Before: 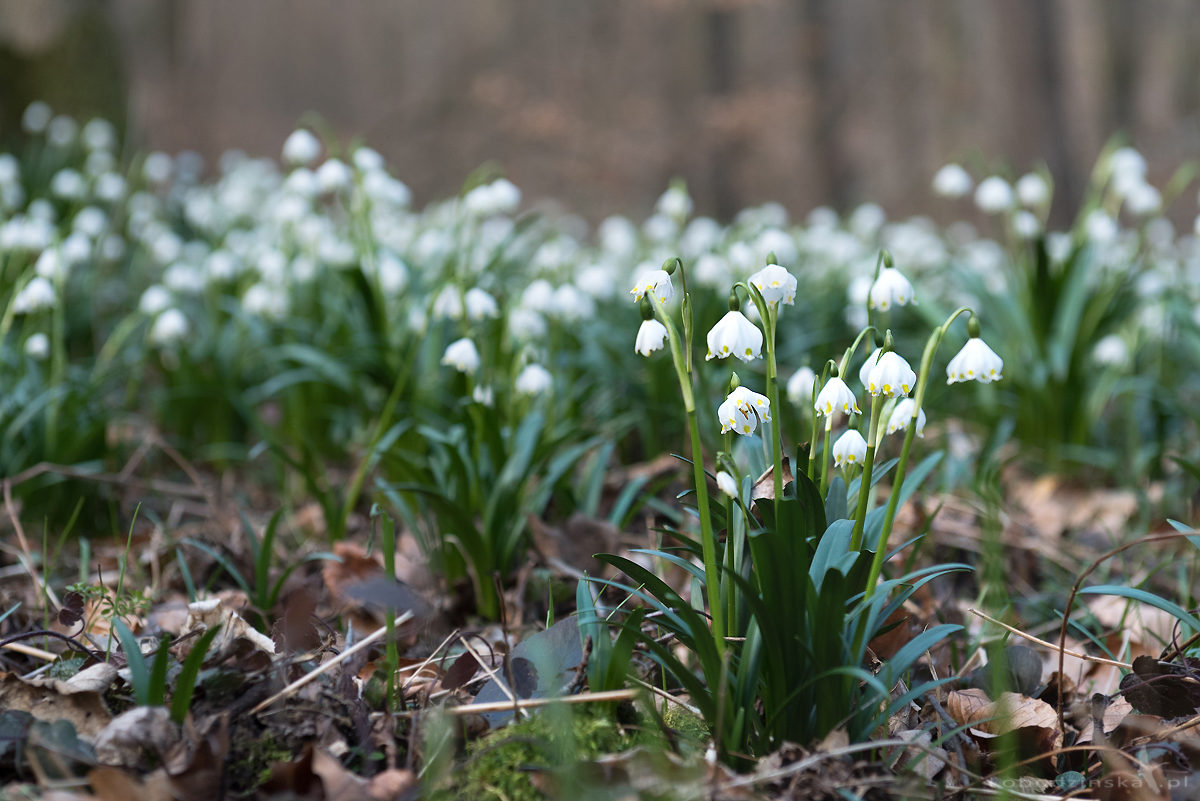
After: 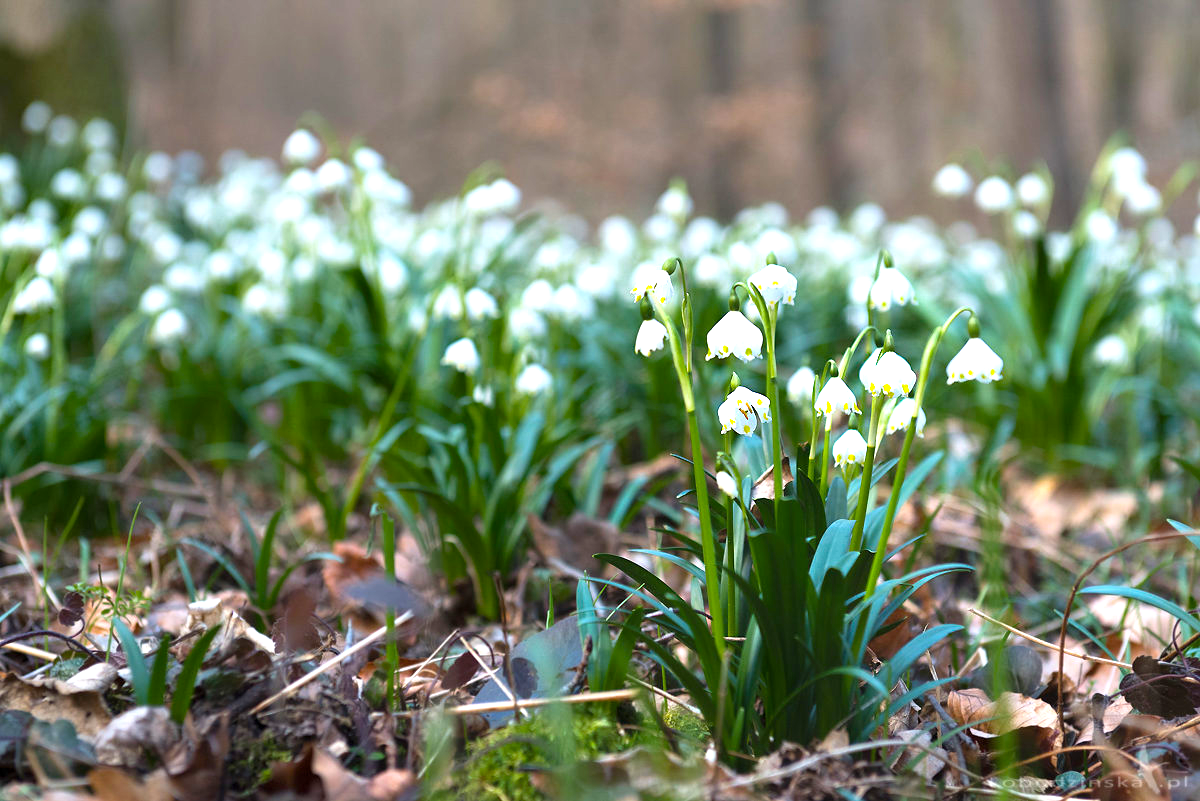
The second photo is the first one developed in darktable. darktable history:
white balance: emerald 1
exposure: exposure 0.785 EV, compensate highlight preservation false
color balance rgb: perceptual saturation grading › global saturation 25%, global vibrance 20%
